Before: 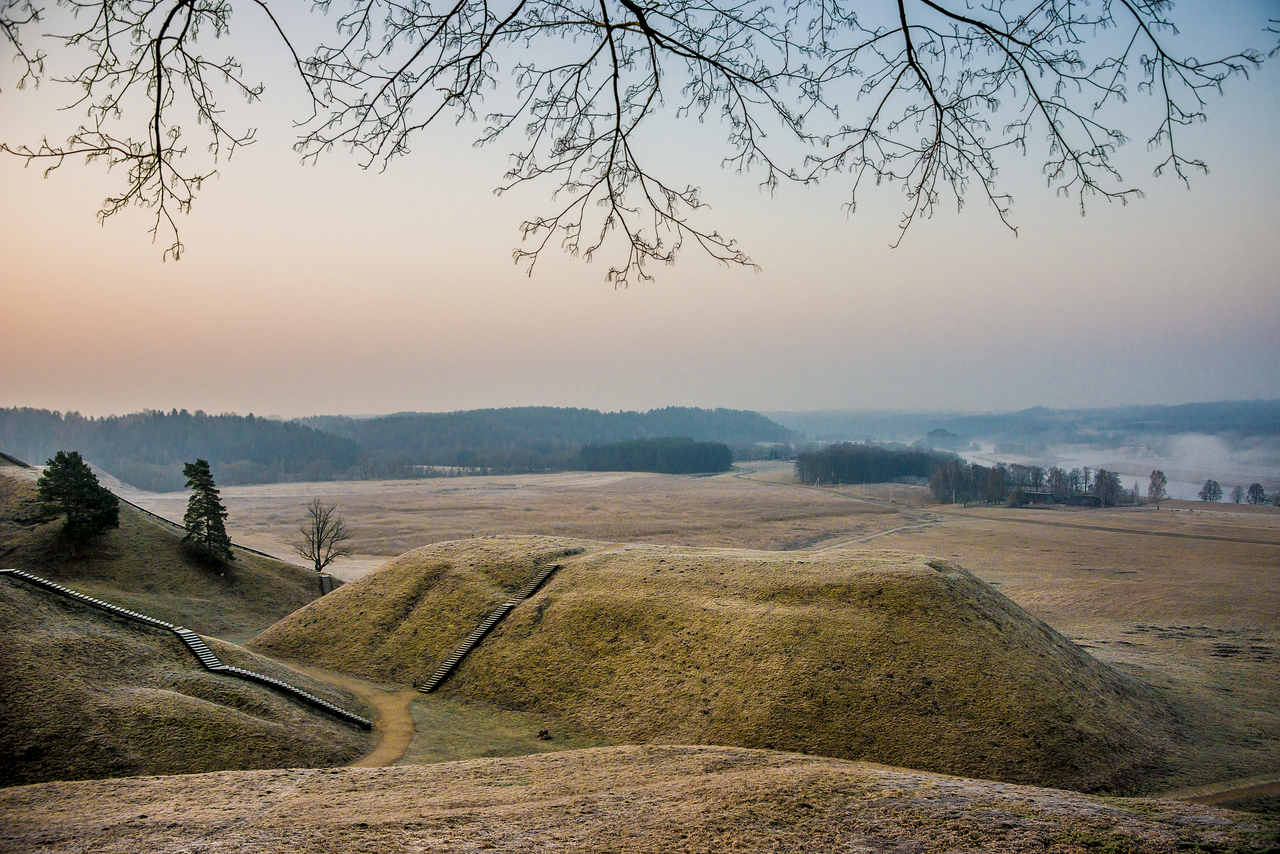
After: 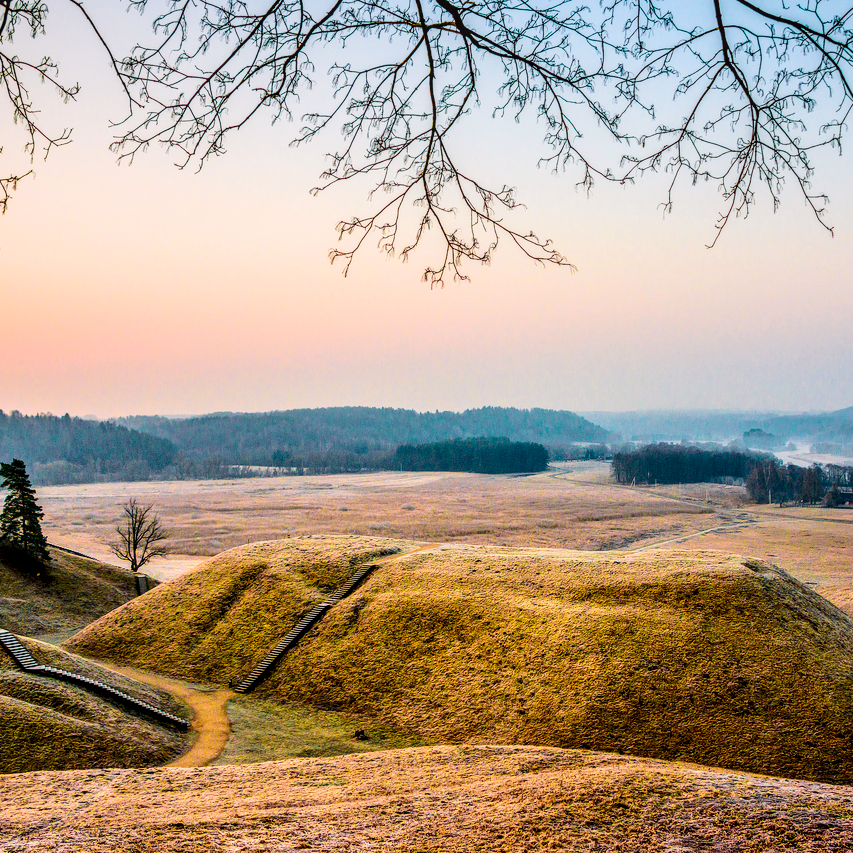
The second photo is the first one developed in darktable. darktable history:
local contrast: detail 140%
crop and rotate: left 14.385%, right 18.948%
tone curve: curves: ch0 [(0, 0.023) (0.103, 0.087) (0.295, 0.297) (0.445, 0.531) (0.553, 0.665) (0.735, 0.843) (0.994, 1)]; ch1 [(0, 0) (0.414, 0.395) (0.447, 0.447) (0.485, 0.495) (0.512, 0.523) (0.542, 0.581) (0.581, 0.632) (0.646, 0.715) (1, 1)]; ch2 [(0, 0) (0.369, 0.388) (0.449, 0.431) (0.478, 0.471) (0.516, 0.517) (0.579, 0.624) (0.674, 0.775) (1, 1)], color space Lab, independent channels, preserve colors none
